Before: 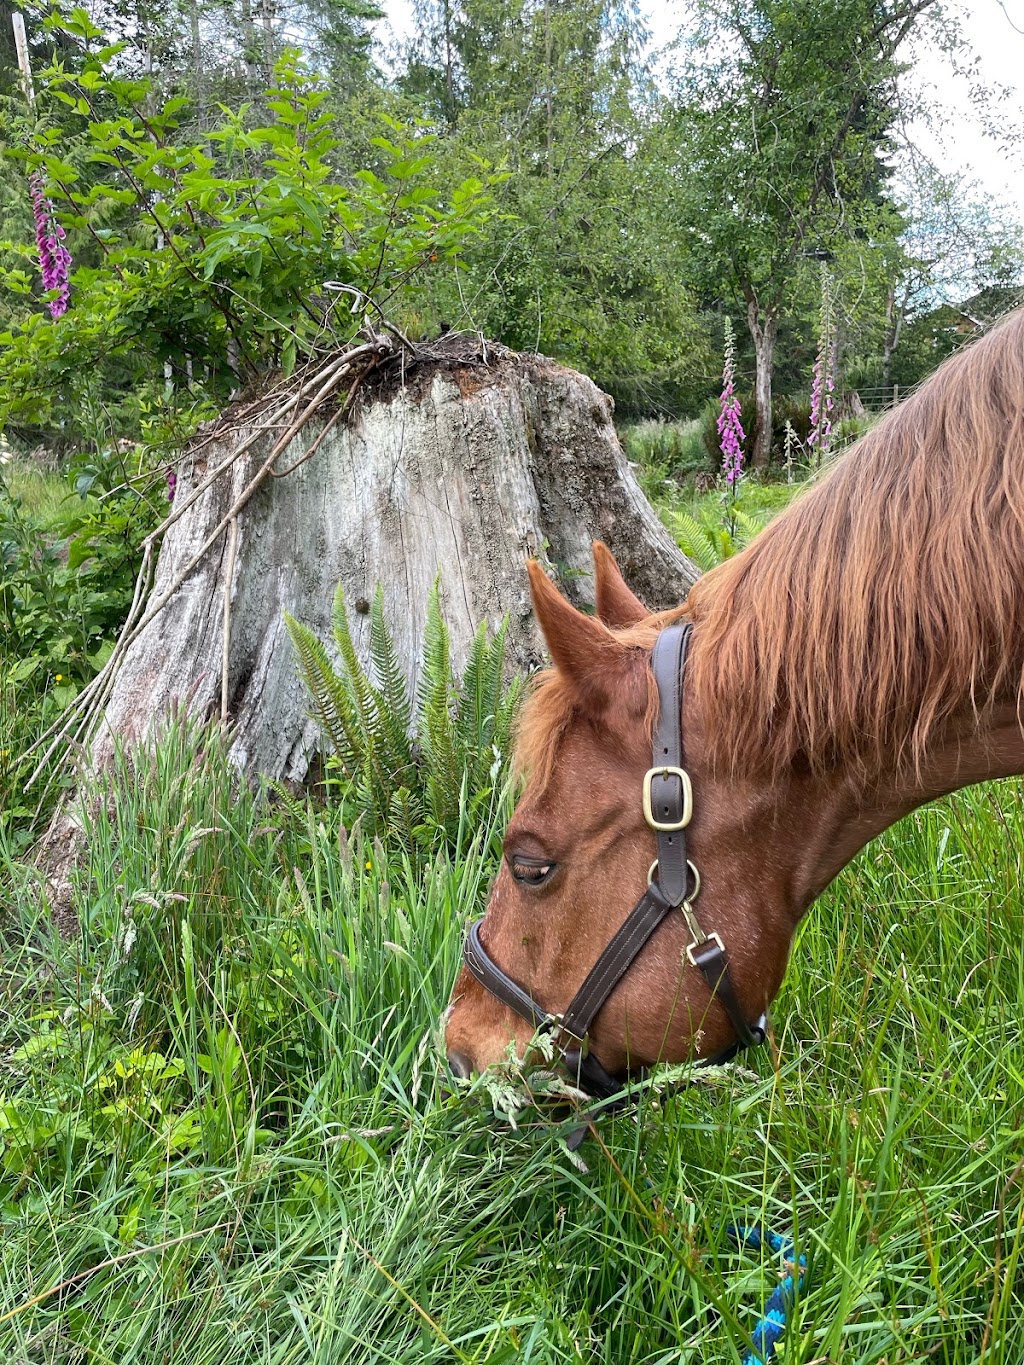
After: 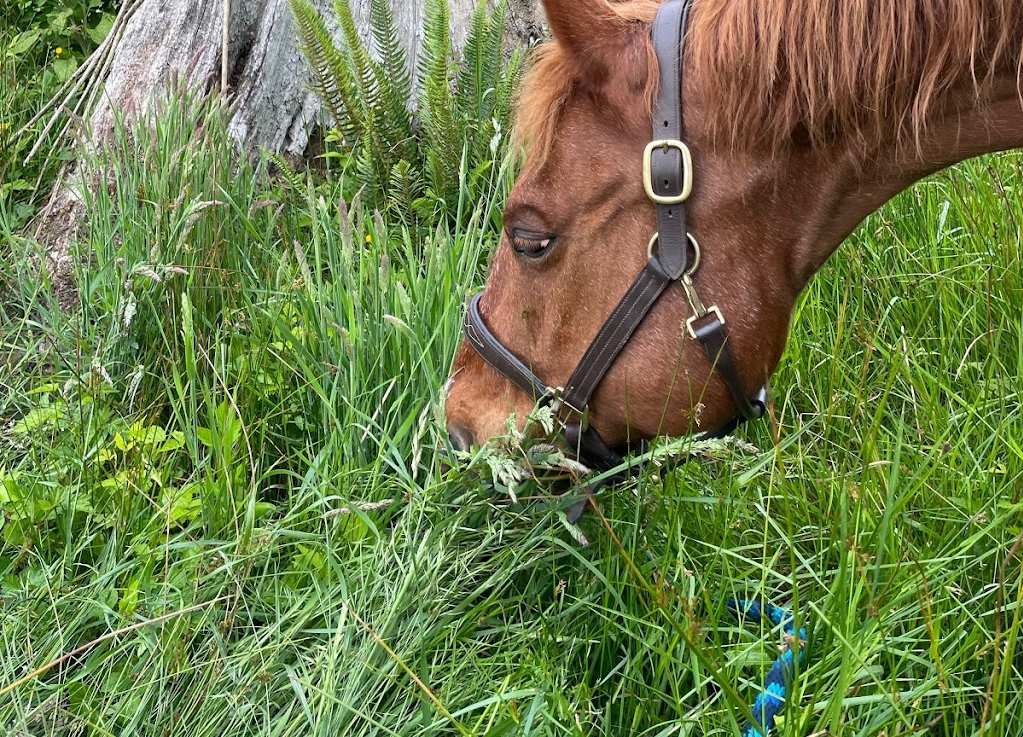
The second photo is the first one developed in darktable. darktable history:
crop and rotate: top 45.997%, right 0.09%
